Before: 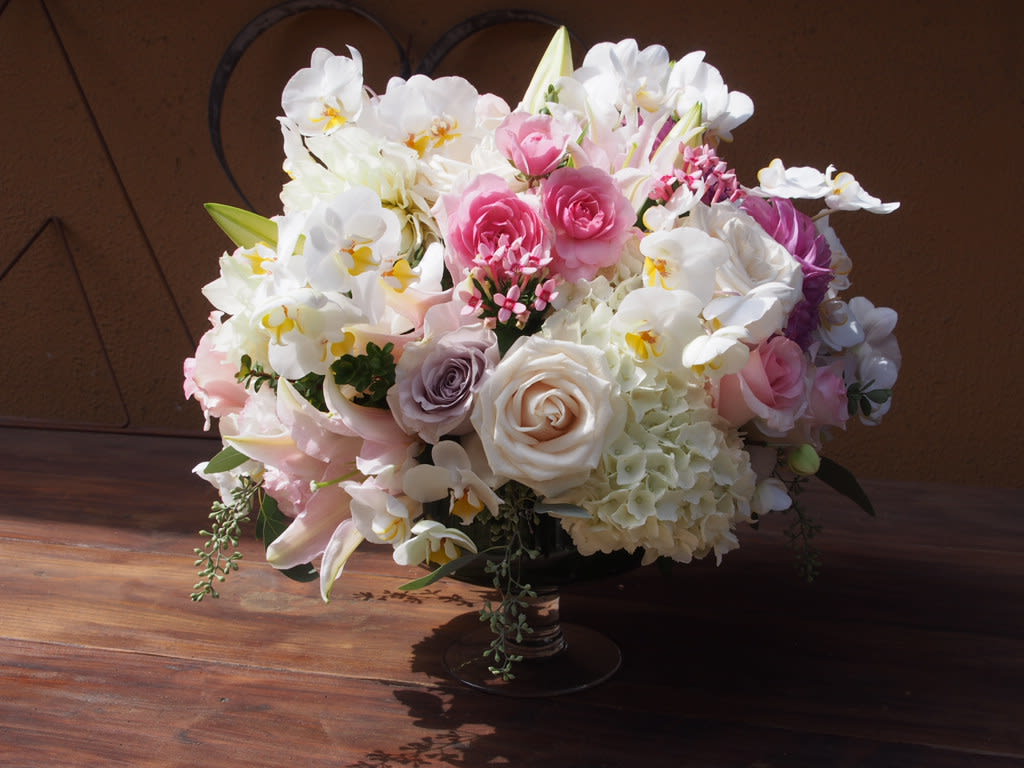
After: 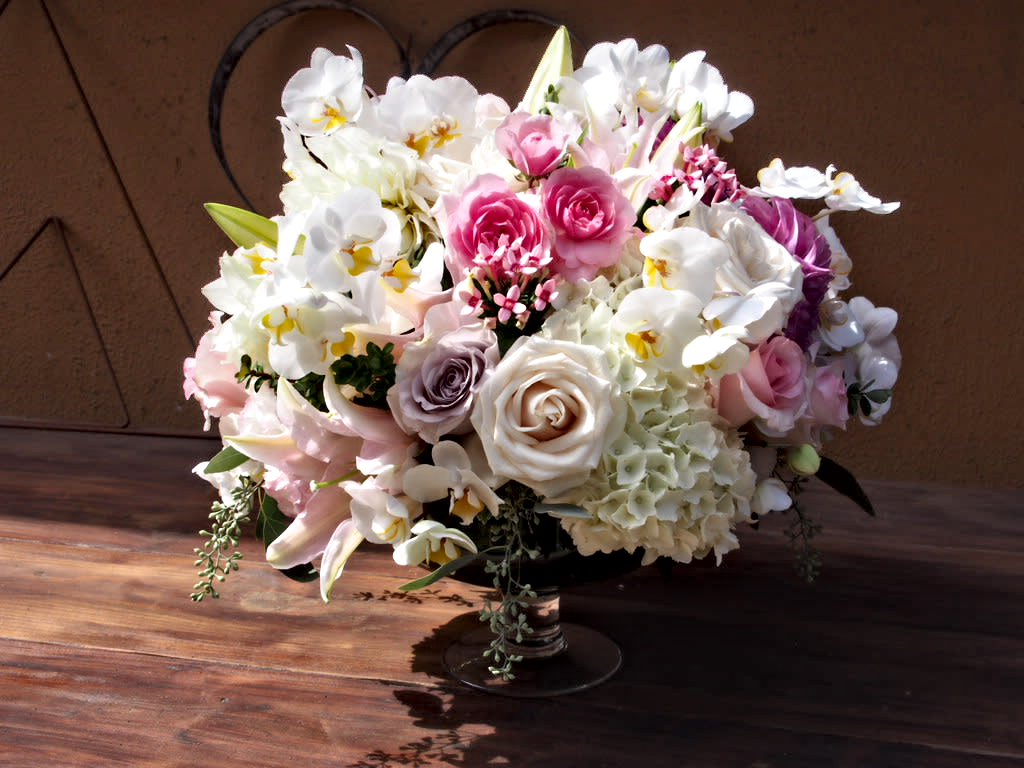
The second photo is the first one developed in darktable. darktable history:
local contrast: mode bilateral grid, contrast 20, coarseness 49, detail 119%, midtone range 0.2
contrast brightness saturation: contrast 0.033, brightness 0.063, saturation 0.123
contrast equalizer: octaves 7, y [[0.511, 0.558, 0.631, 0.632, 0.559, 0.512], [0.5 ×6], [0.5 ×6], [0 ×6], [0 ×6]]
